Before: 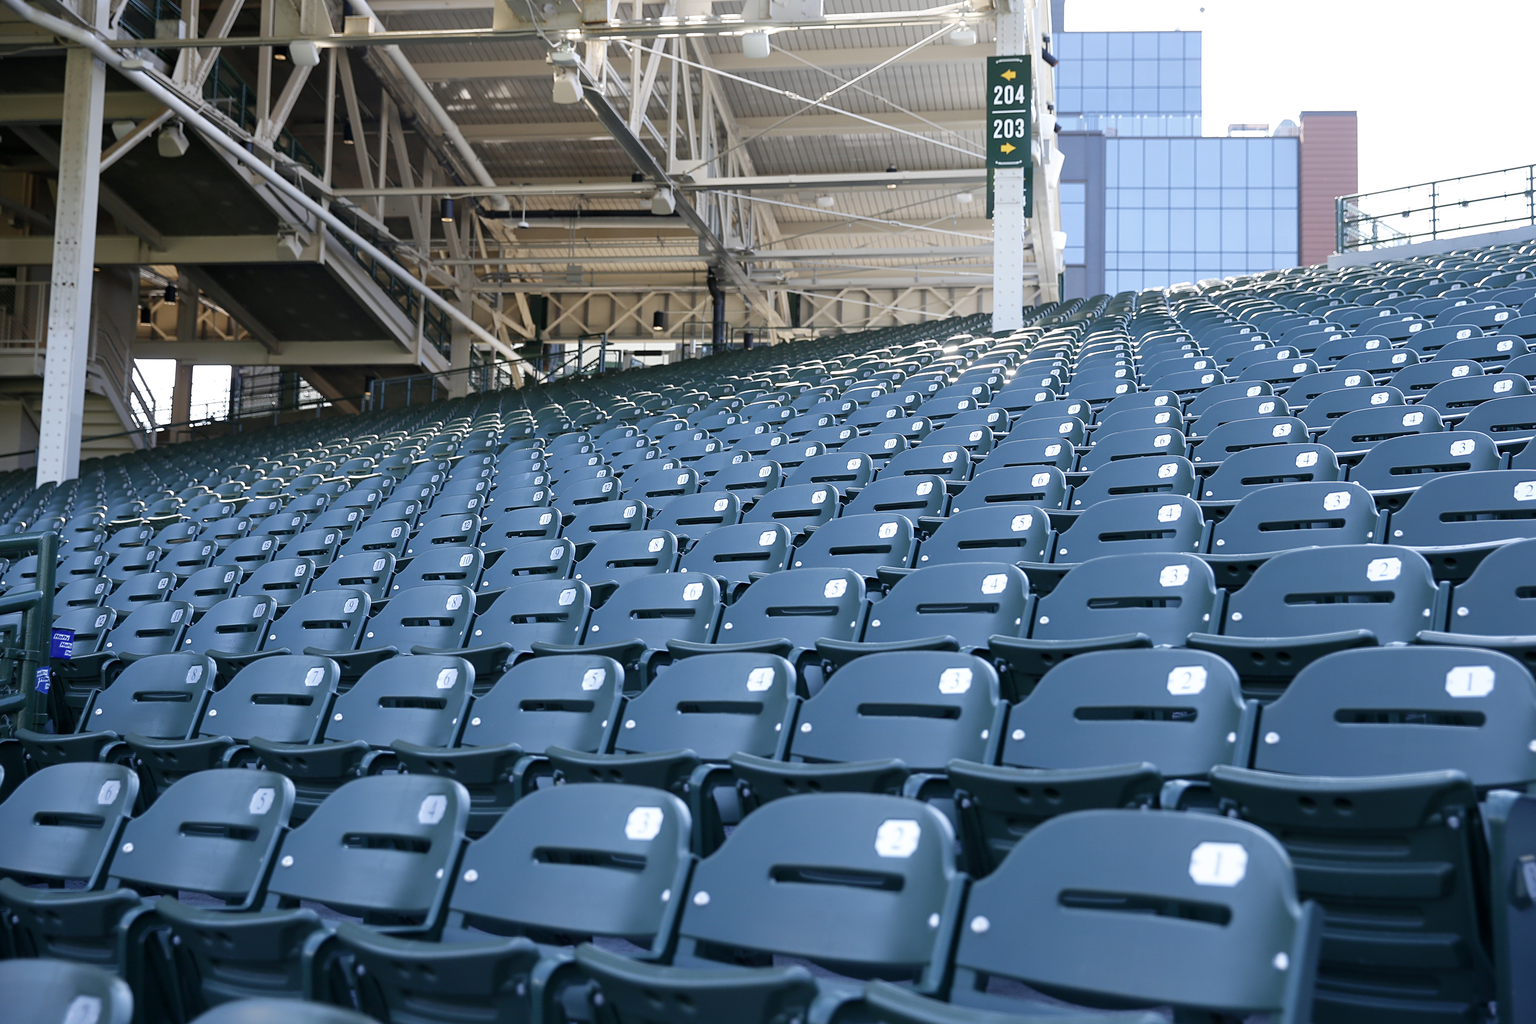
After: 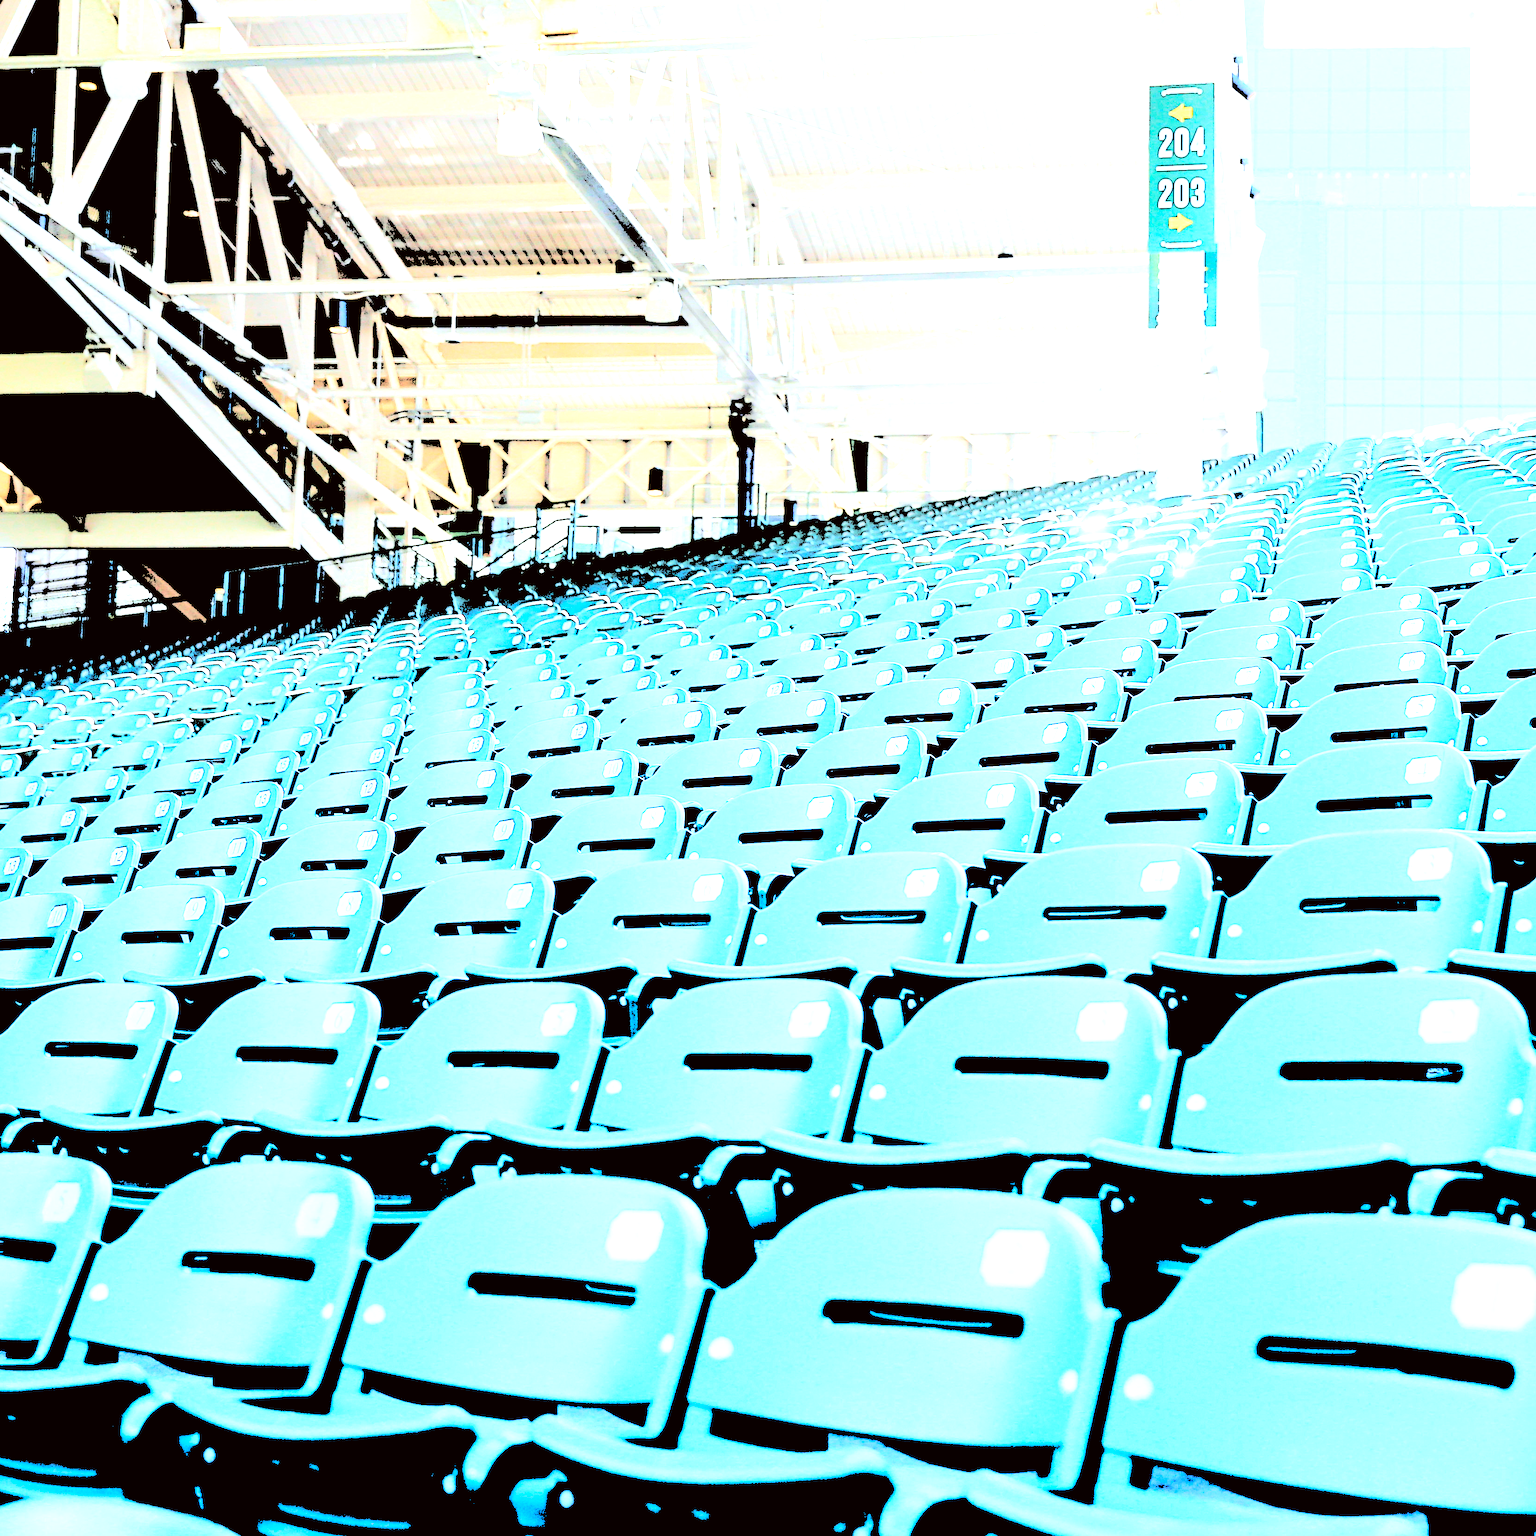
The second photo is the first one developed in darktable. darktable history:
tone curve: curves: ch0 [(0, 0) (0.003, 0.068) (0.011, 0.079) (0.025, 0.092) (0.044, 0.107) (0.069, 0.121) (0.1, 0.134) (0.136, 0.16) (0.177, 0.198) (0.224, 0.242) (0.277, 0.312) (0.335, 0.384) (0.399, 0.461) (0.468, 0.539) (0.543, 0.622) (0.623, 0.691) (0.709, 0.763) (0.801, 0.833) (0.898, 0.909) (1, 1)], preserve colors none
levels: levels [0.246, 0.246, 0.506]
crop and rotate: left 14.436%, right 18.898%
color correction: highlights a* -3.28, highlights b* -6.24, shadows a* 3.1, shadows b* 5.19
